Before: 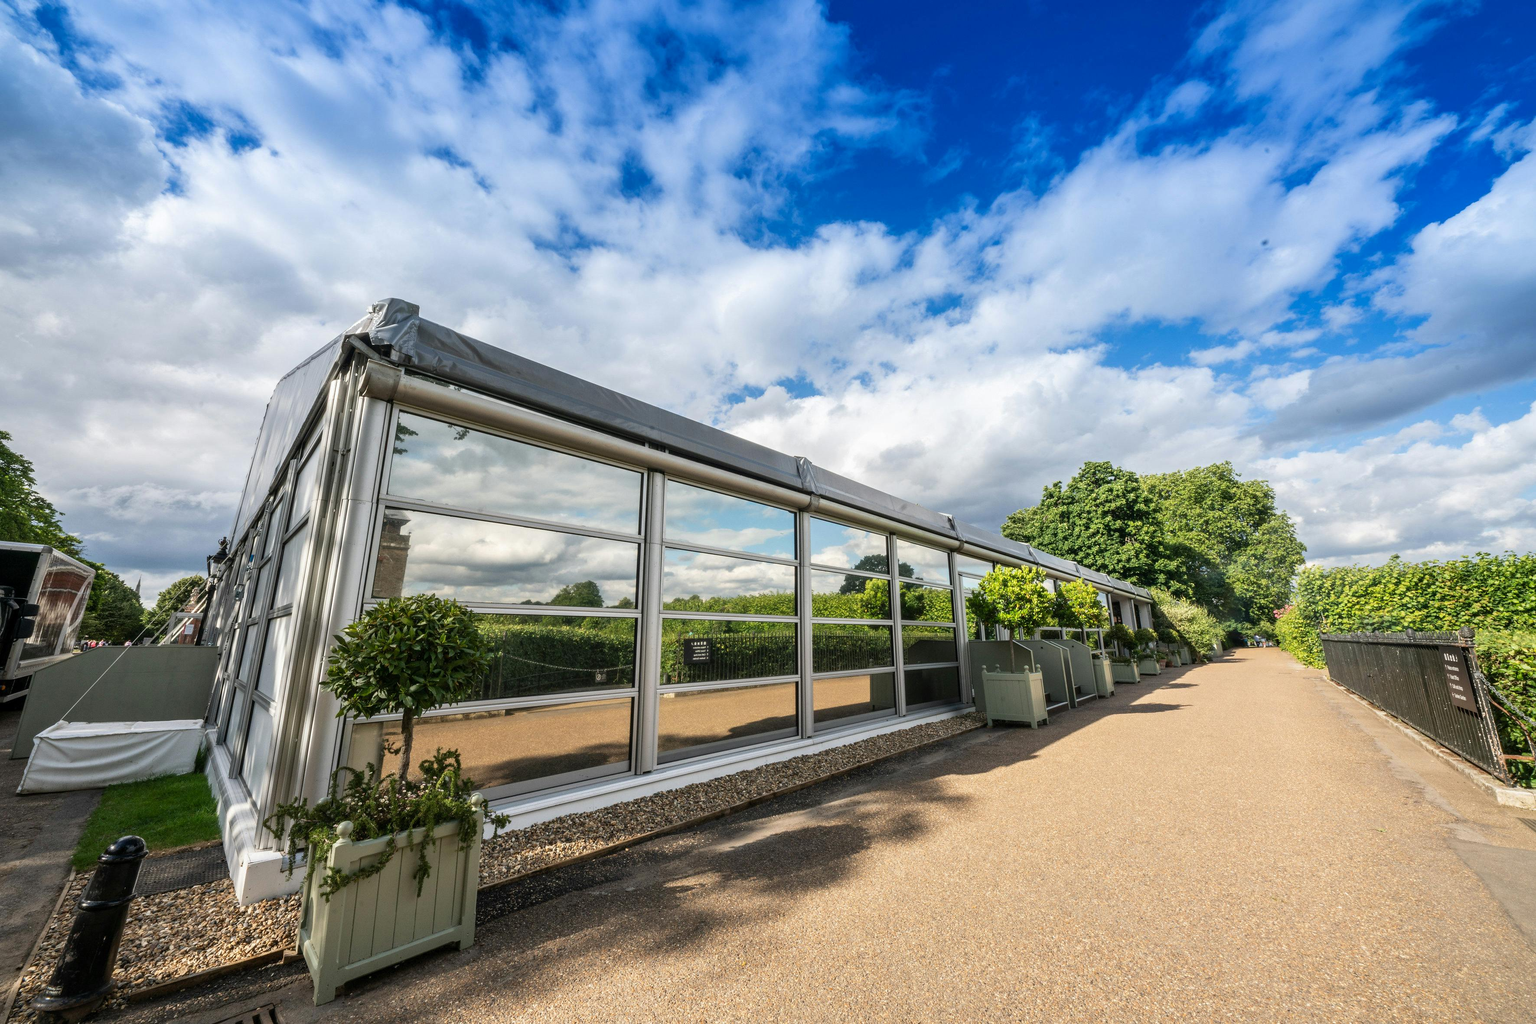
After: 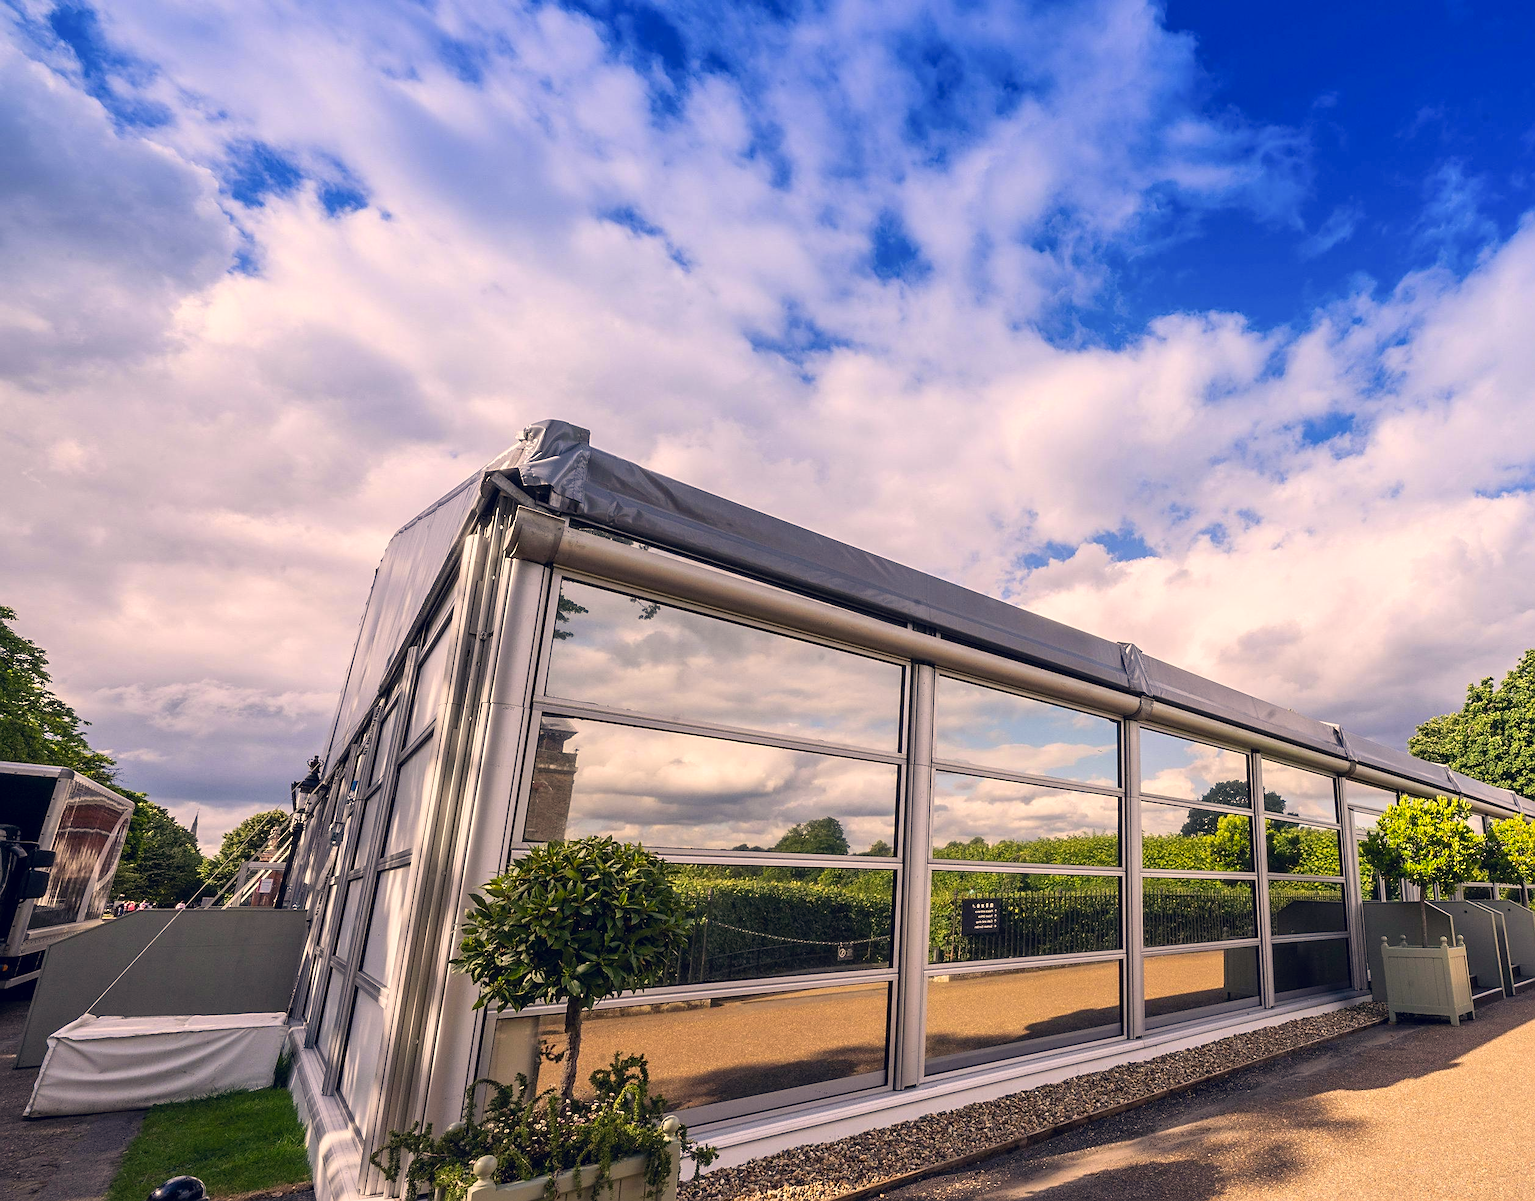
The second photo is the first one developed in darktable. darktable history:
crop: right 28.885%, bottom 16.626%
contrast brightness saturation: saturation 0.5
color correction: highlights a* 19.59, highlights b* 27.49, shadows a* 3.46, shadows b* -17.28, saturation 0.73
white balance: red 0.974, blue 1.044
sharpen: on, module defaults
